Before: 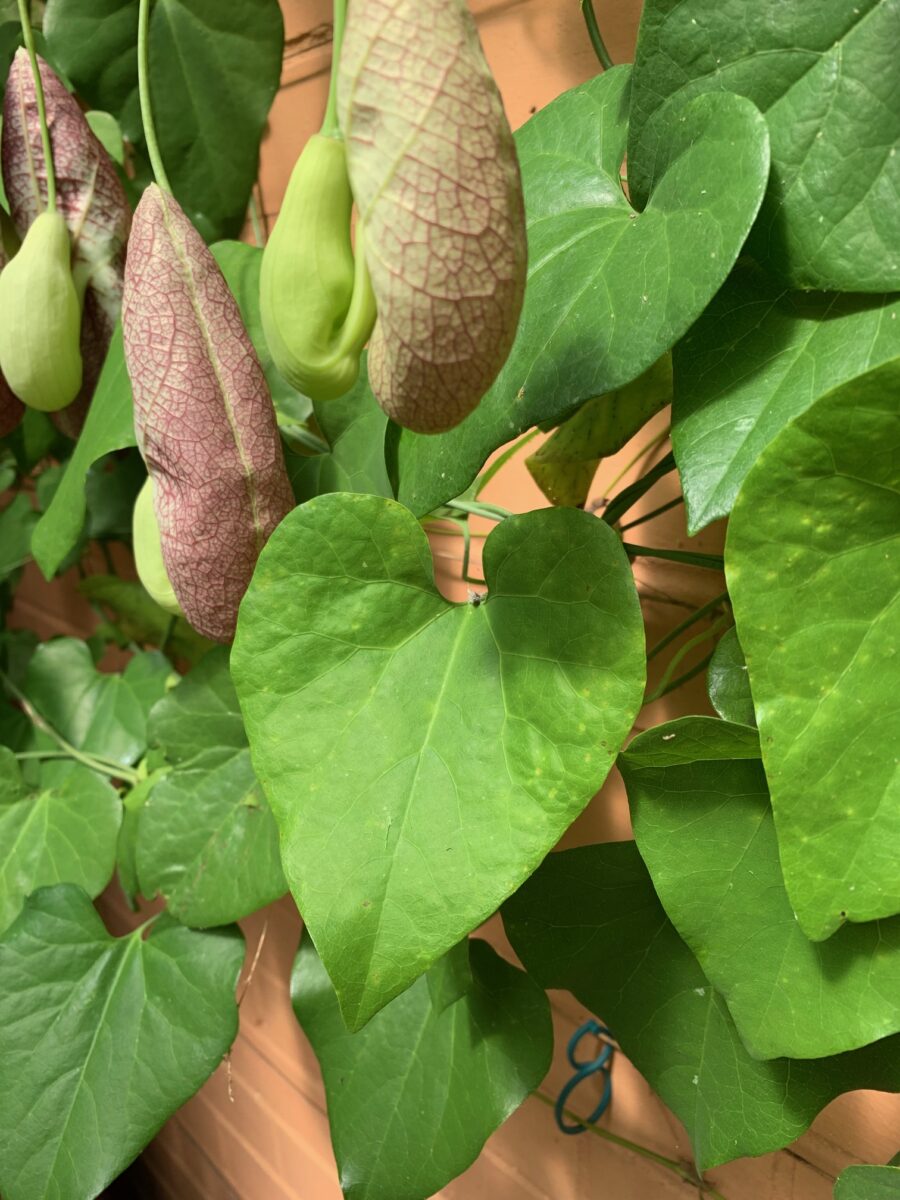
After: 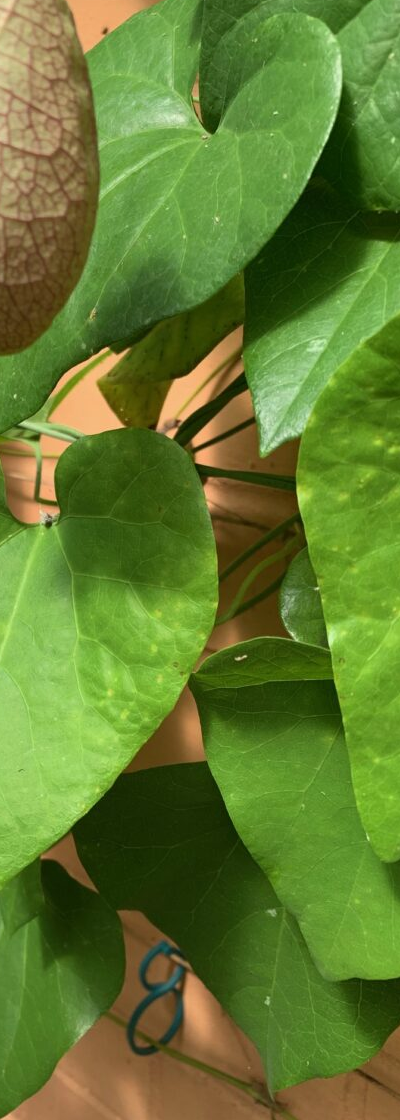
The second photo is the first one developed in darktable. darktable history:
shadows and highlights: radius 264.75, soften with gaussian
crop: left 47.628%, top 6.643%, right 7.874%
